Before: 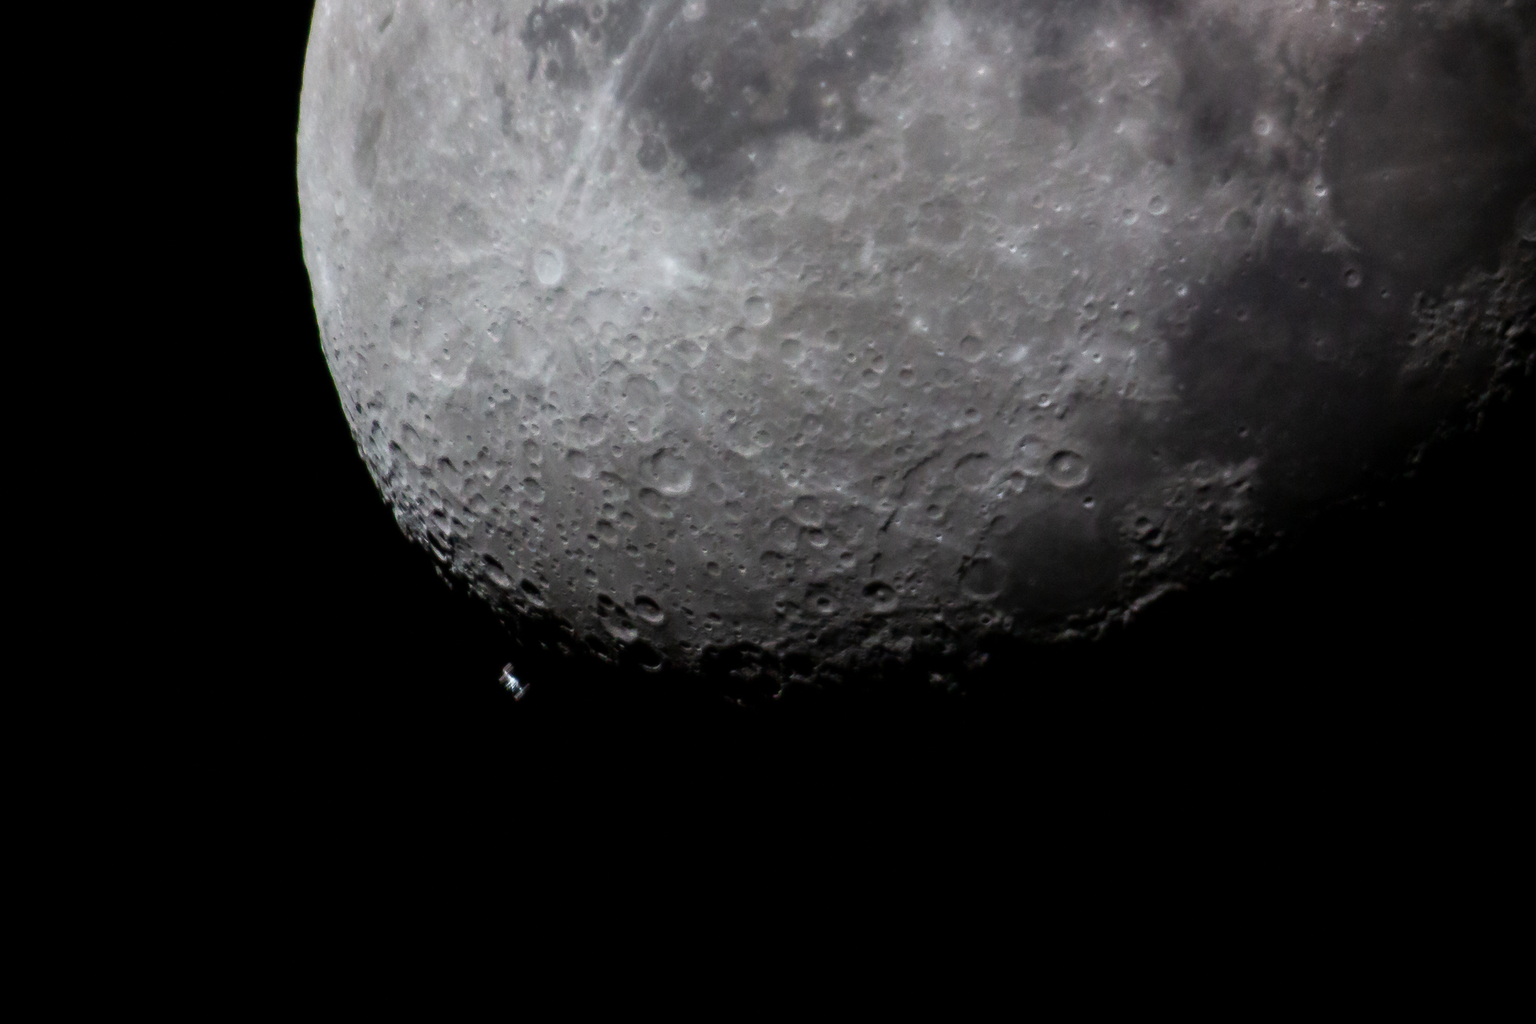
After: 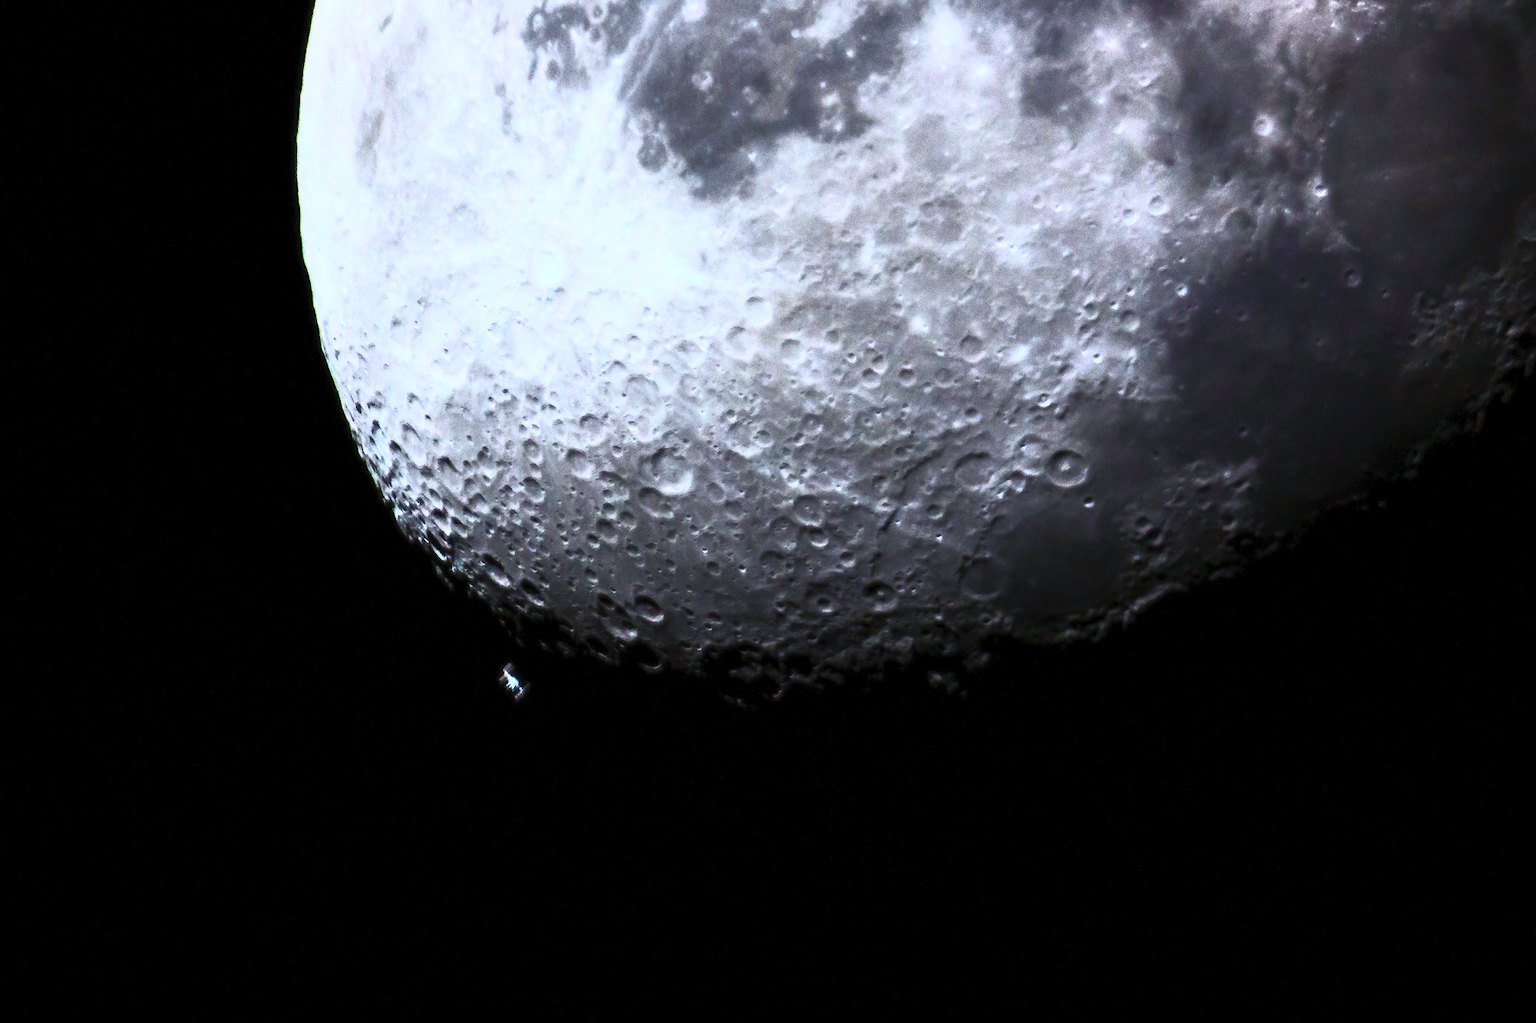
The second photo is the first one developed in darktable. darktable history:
contrast brightness saturation: contrast 0.83, brightness 0.59, saturation 0.59
white balance: red 0.954, blue 1.079
